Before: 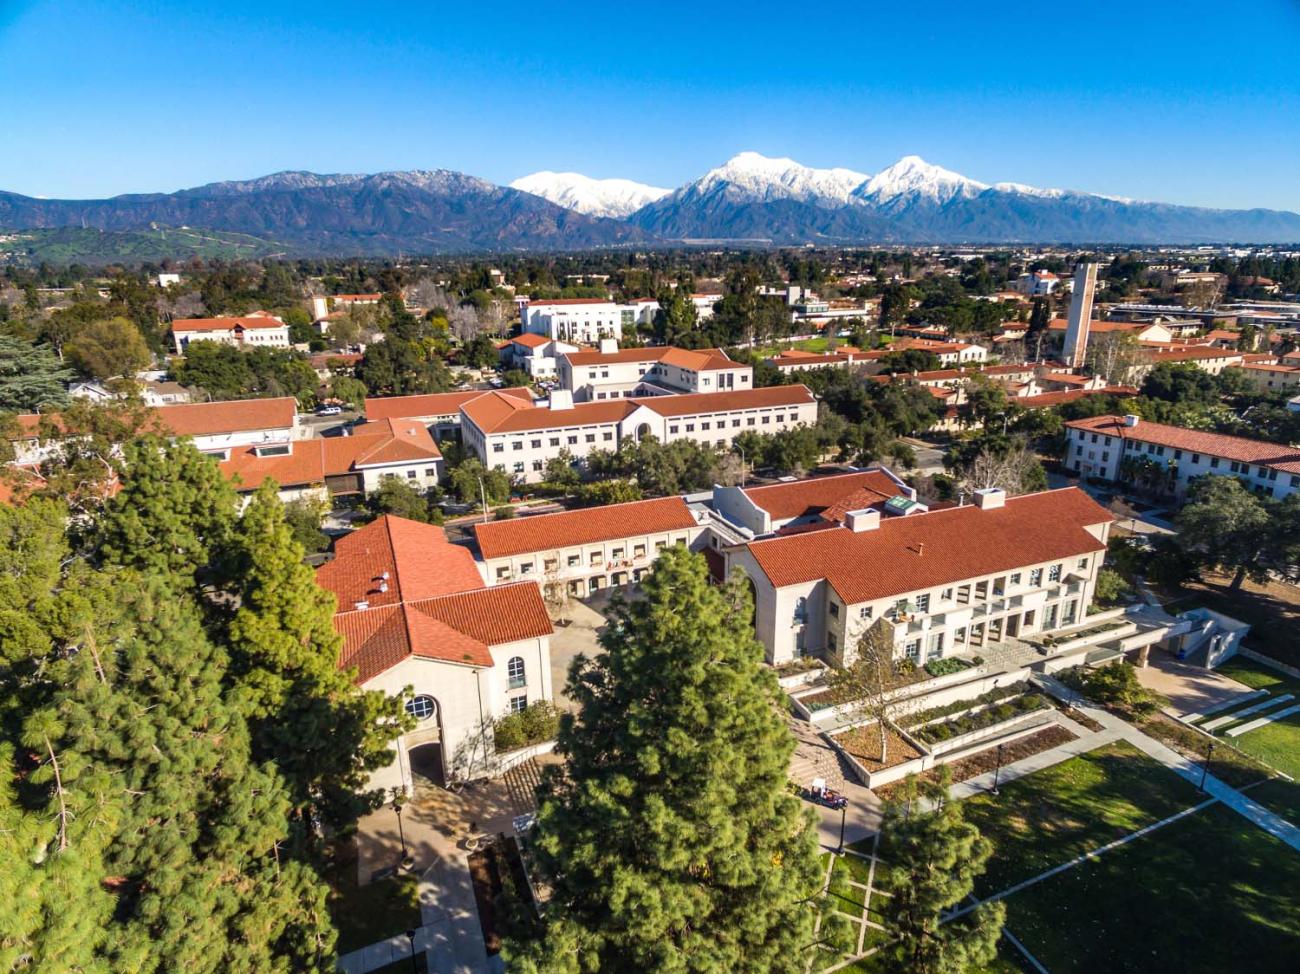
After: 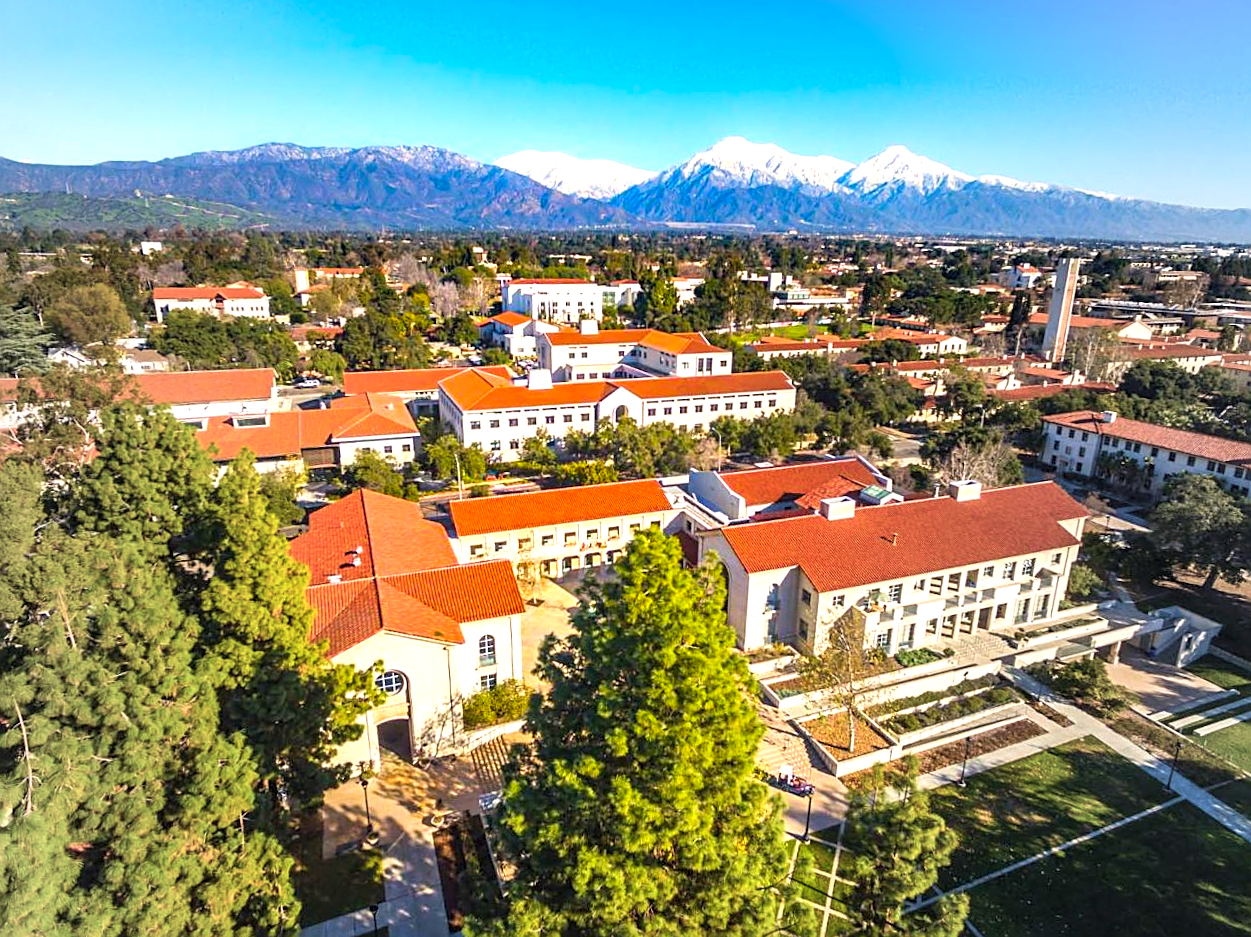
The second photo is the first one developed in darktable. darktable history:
crop and rotate: angle -1.69°
contrast brightness saturation: contrast 0.03, brightness 0.06, saturation 0.13
exposure: black level correction 0, exposure 0.7 EV, compensate exposure bias true, compensate highlight preservation false
sharpen: on, module defaults
color correction: highlights a* 3.84, highlights b* 5.07
color balance rgb: perceptual saturation grading › global saturation 30%, global vibrance 30%
vignetting: fall-off start 18.21%, fall-off radius 137.95%, brightness -0.207, center (-0.078, 0.066), width/height ratio 0.62, shape 0.59
